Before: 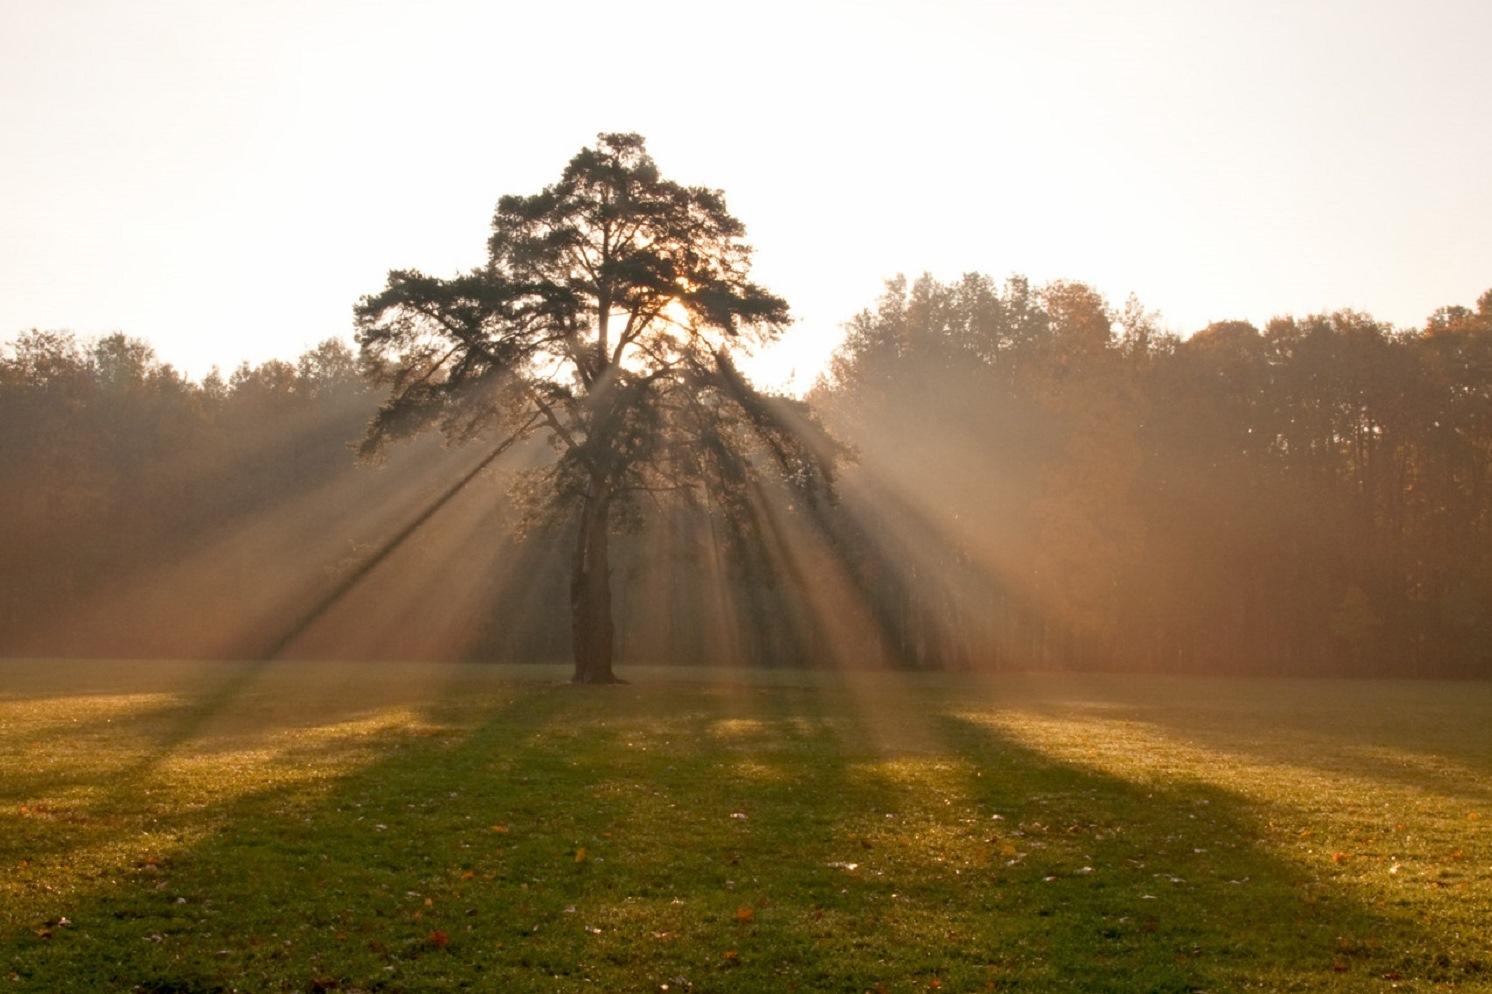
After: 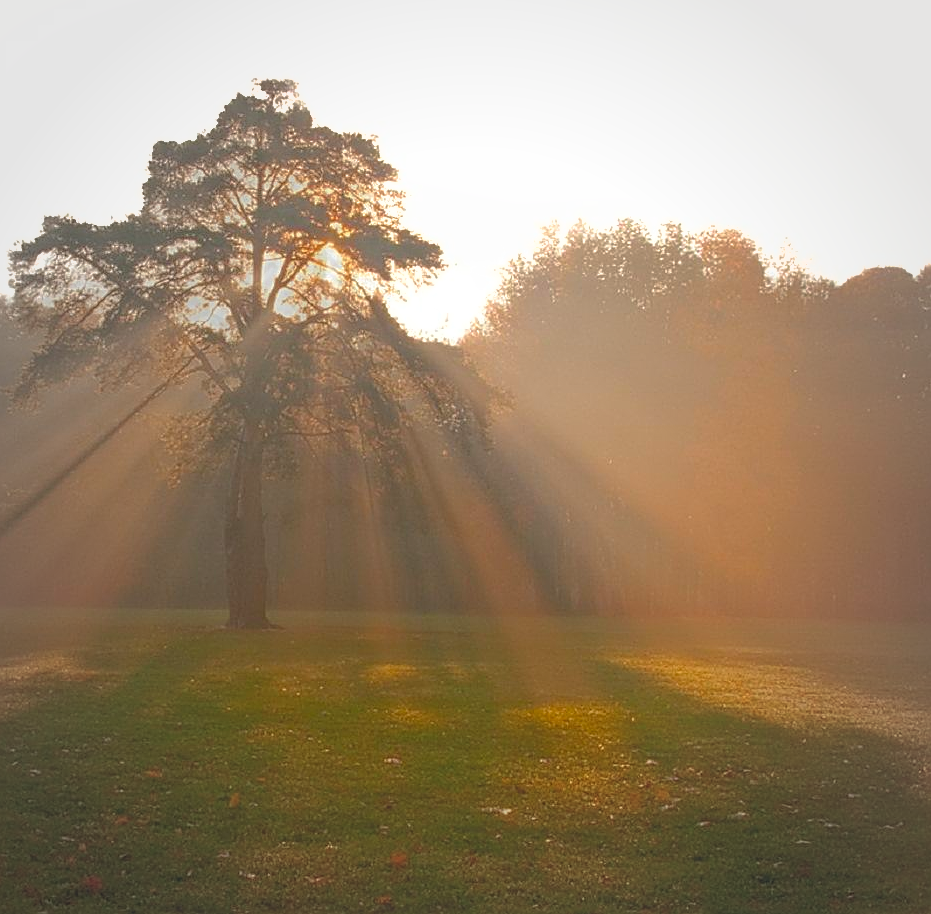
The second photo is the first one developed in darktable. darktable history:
local contrast: mode bilateral grid, contrast 99, coarseness 99, detail 92%, midtone range 0.2
tone equalizer: edges refinement/feathering 500, mask exposure compensation -1.57 EV, preserve details guided filter
crop and rotate: left 23.216%, top 5.625%, right 14.378%, bottom 2.359%
contrast equalizer: octaves 7, y [[0.783, 0.666, 0.575, 0.77, 0.556, 0.501], [0.5 ×6], [0.5 ×6], [0, 0.02, 0.272, 0.399, 0.062, 0], [0 ×6]], mix -0.999
exposure: black level correction -0.002, exposure 0.531 EV, compensate exposure bias true, compensate highlight preservation false
sharpen: on, module defaults
shadows and highlights: on, module defaults
vignetting: fall-off start 67.07%, brightness -0.211, width/height ratio 1.018
